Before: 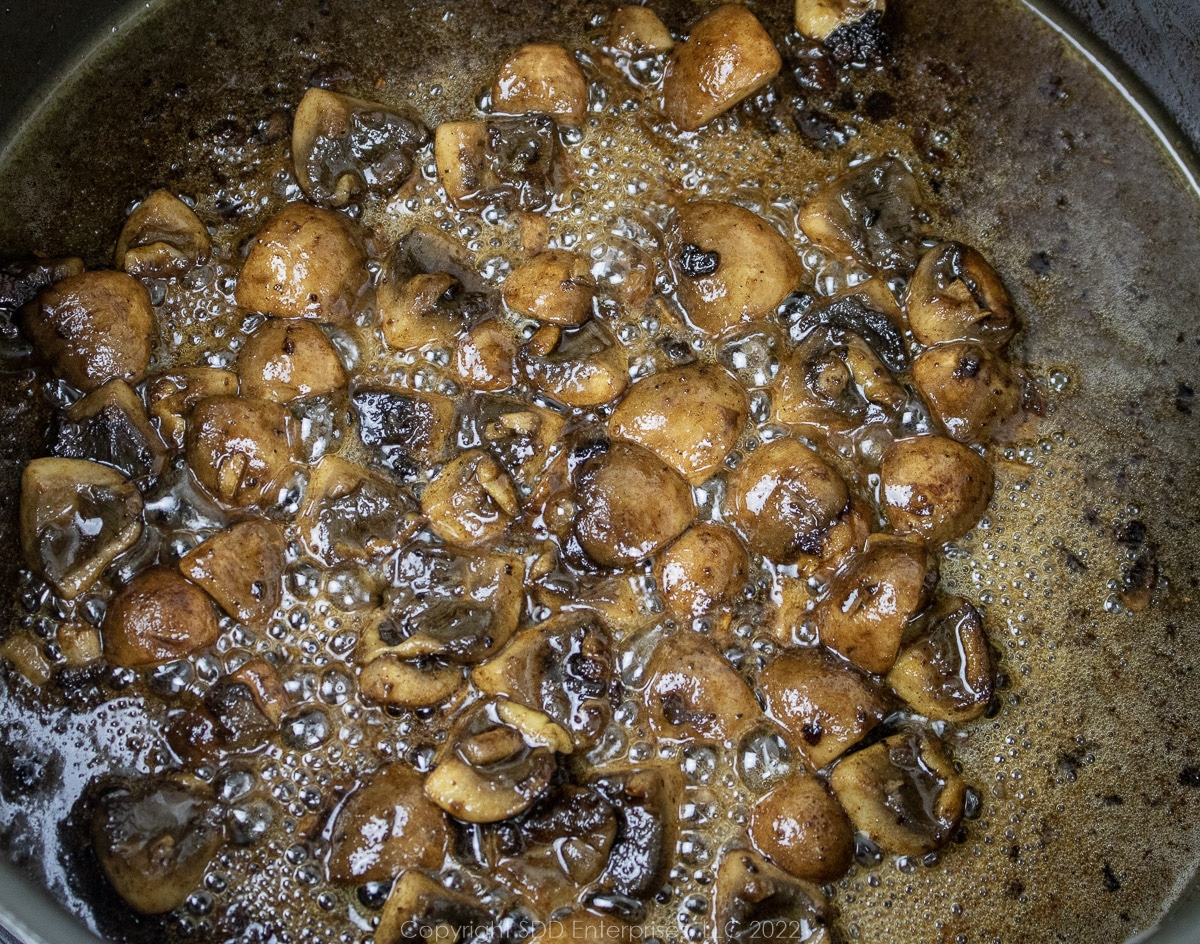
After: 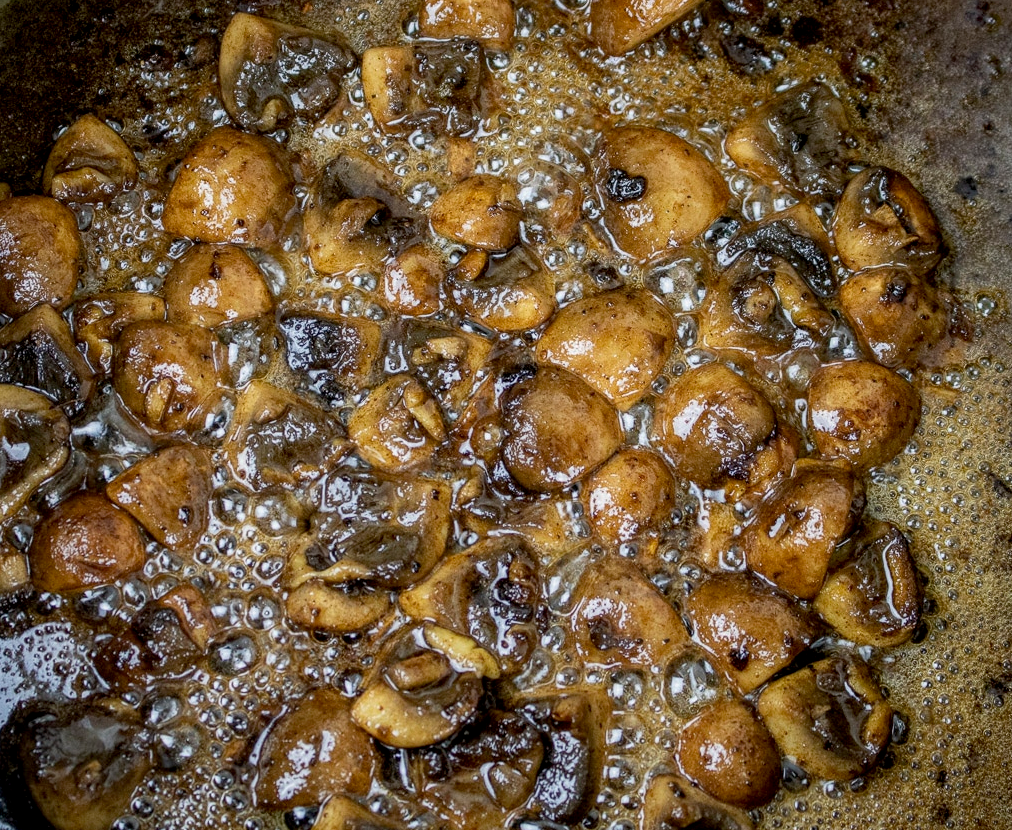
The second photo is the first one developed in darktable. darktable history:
exposure: black level correction 0.007, compensate highlight preservation false
local contrast: detail 109%
crop: left 6.087%, top 7.972%, right 9.531%, bottom 4.017%
